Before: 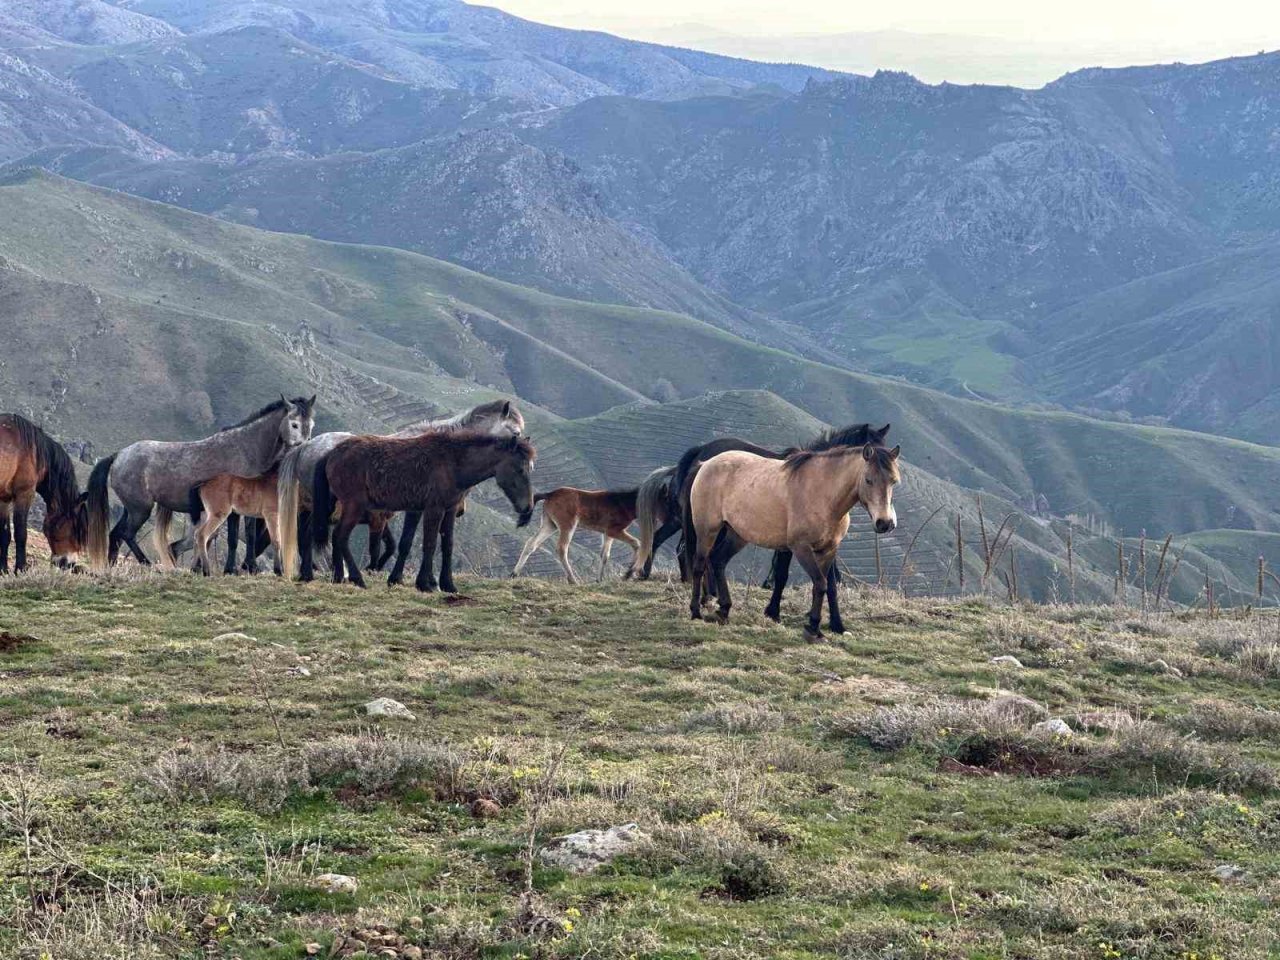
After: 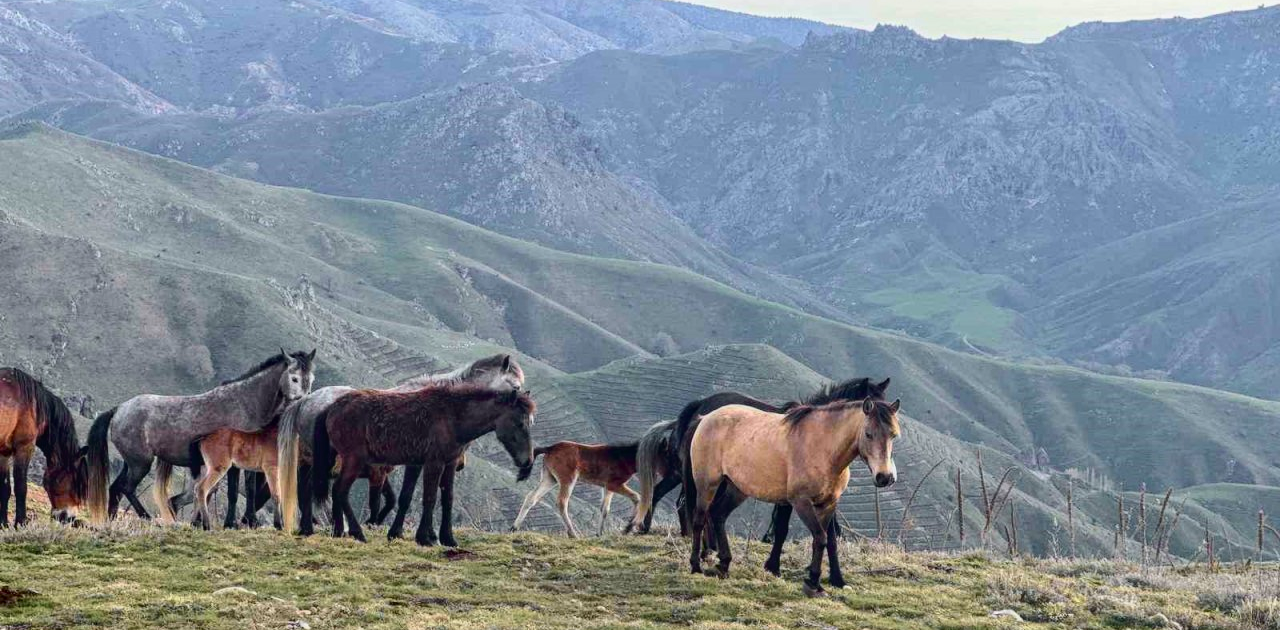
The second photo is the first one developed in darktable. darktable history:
local contrast: detail 109%
crop and rotate: top 4.87%, bottom 29.449%
tone curve: curves: ch0 [(0, 0) (0.058, 0.027) (0.214, 0.183) (0.304, 0.288) (0.51, 0.549) (0.658, 0.7) (0.741, 0.775) (0.844, 0.866) (0.986, 0.957)]; ch1 [(0, 0) (0.172, 0.123) (0.312, 0.296) (0.437, 0.429) (0.471, 0.469) (0.502, 0.5) (0.513, 0.515) (0.572, 0.603) (0.617, 0.653) (0.68, 0.724) (0.889, 0.924) (1, 1)]; ch2 [(0, 0) (0.411, 0.424) (0.489, 0.49) (0.502, 0.5) (0.517, 0.519) (0.549, 0.578) (0.604, 0.628) (0.693, 0.686) (1, 1)], color space Lab, independent channels, preserve colors none
